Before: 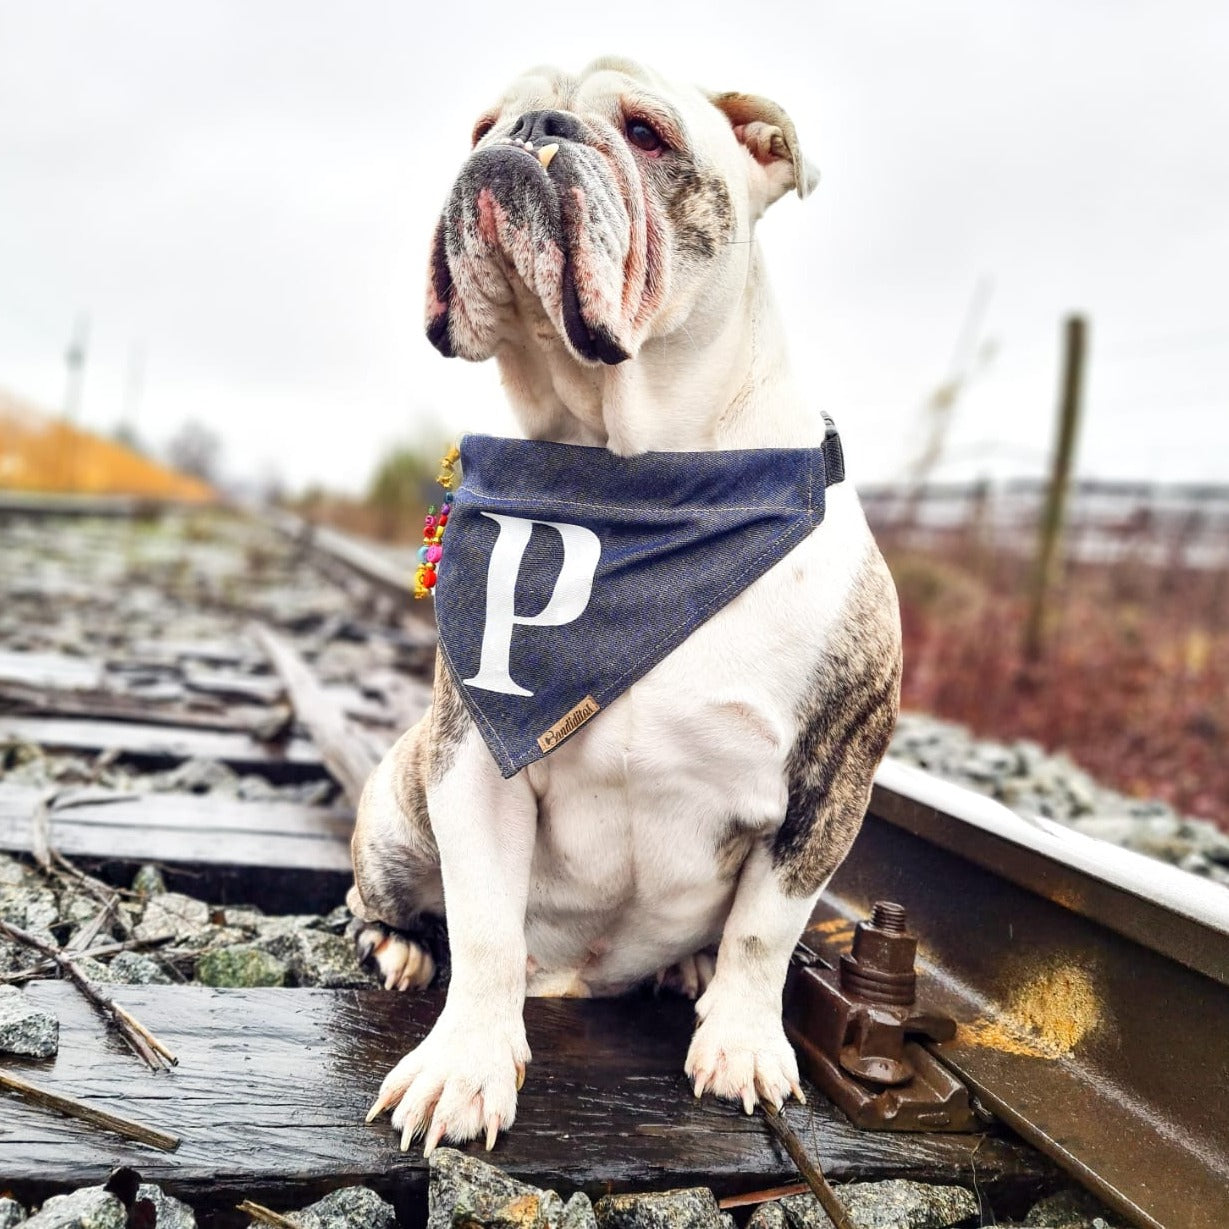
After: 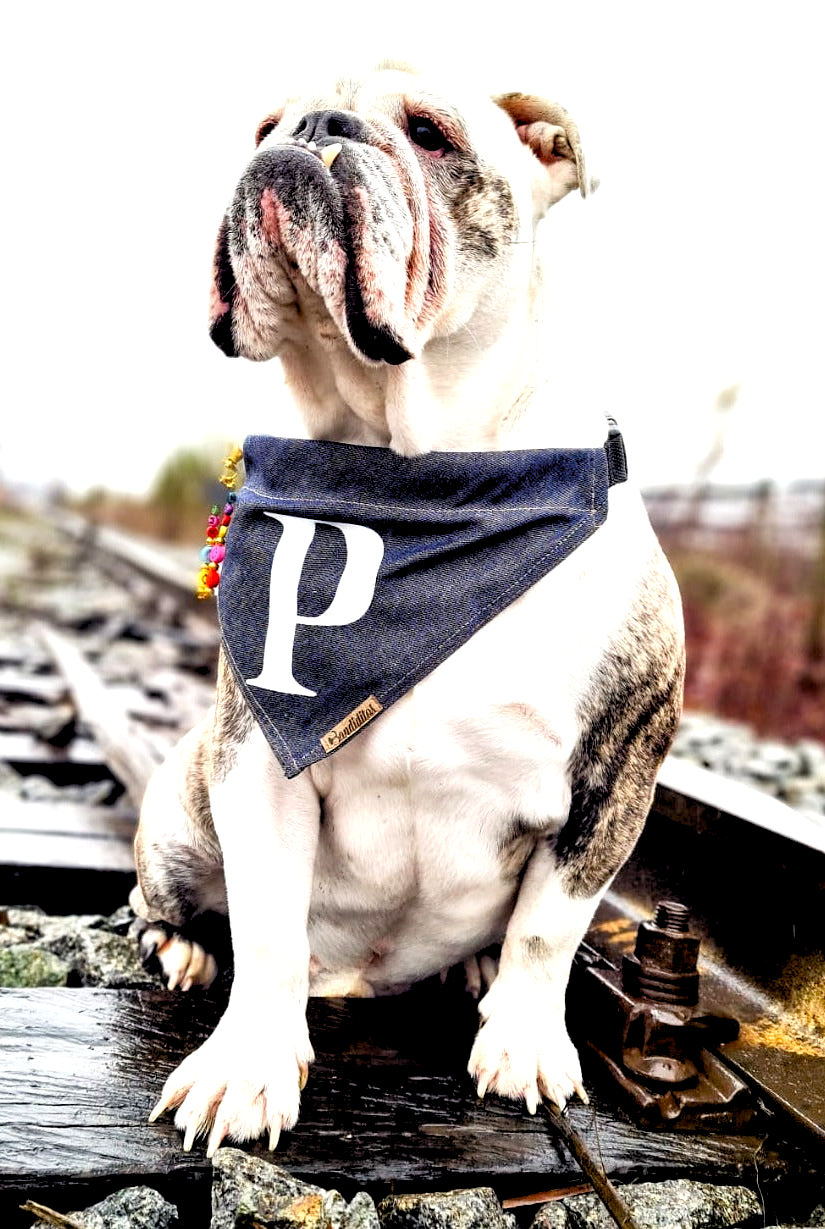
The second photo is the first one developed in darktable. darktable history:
levels: levels [0.062, 0.494, 0.925]
exposure: black level correction 0.025, exposure 0.185 EV, compensate highlight preservation false
crop and rotate: left 17.715%, right 15.111%
